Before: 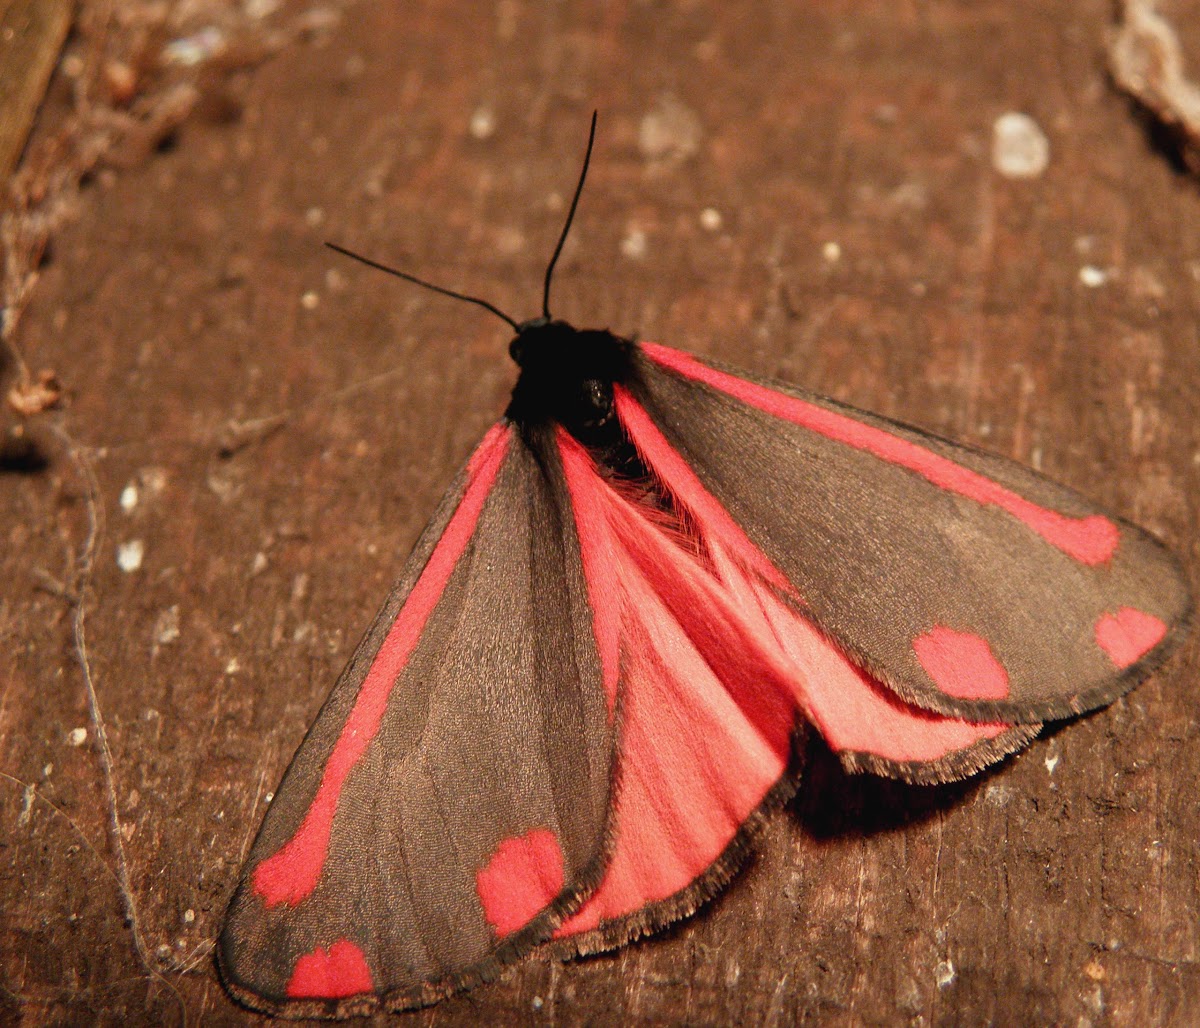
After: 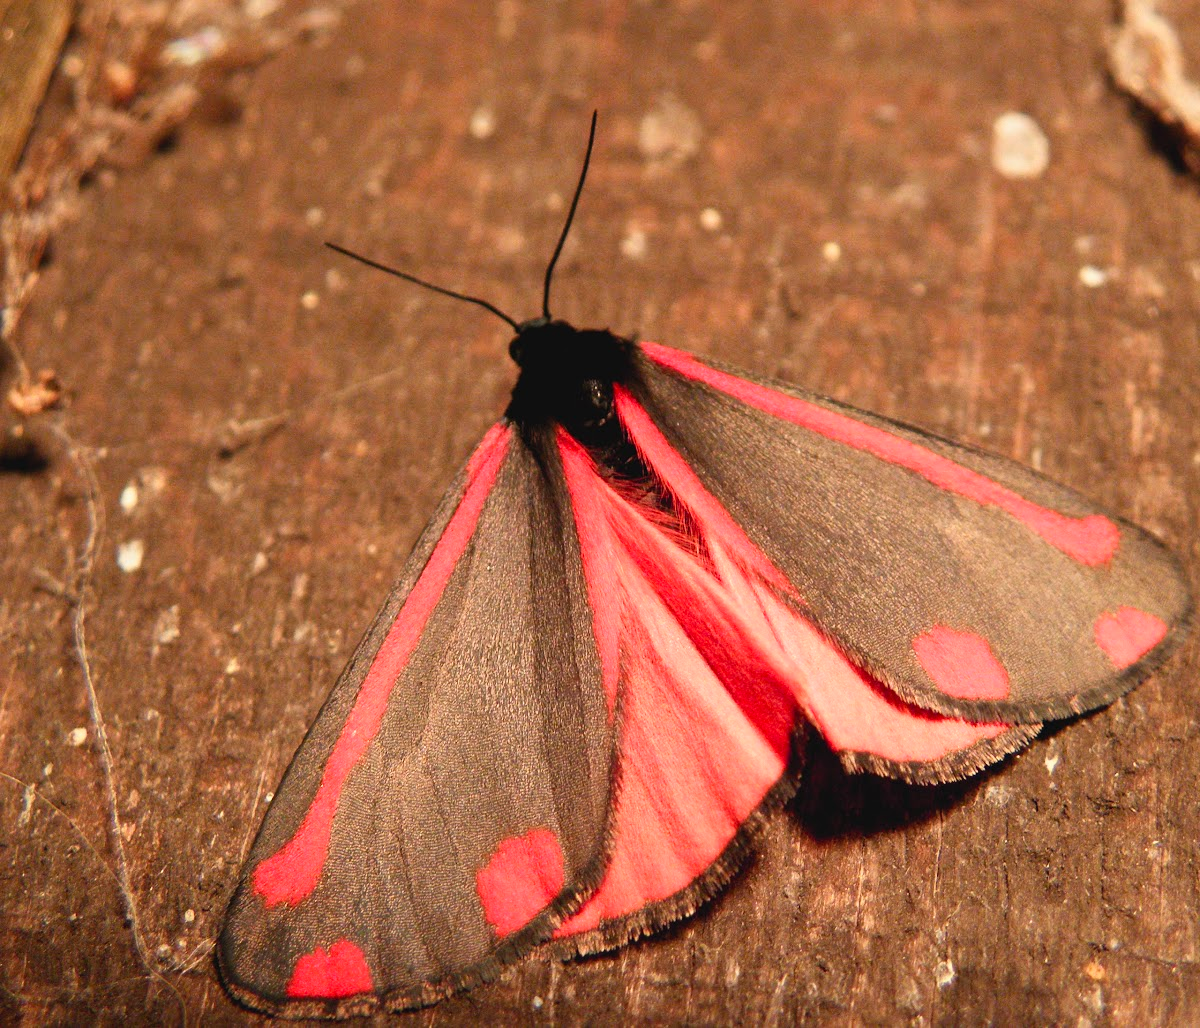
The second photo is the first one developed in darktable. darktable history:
contrast brightness saturation: contrast 0.201, brightness 0.163, saturation 0.223
